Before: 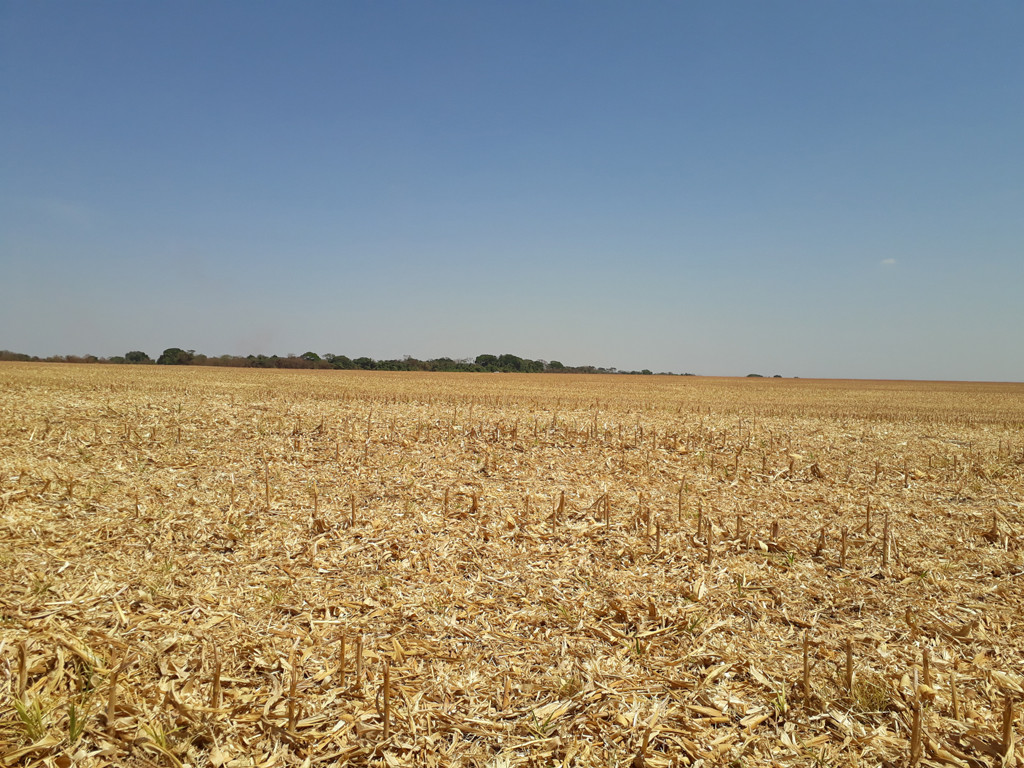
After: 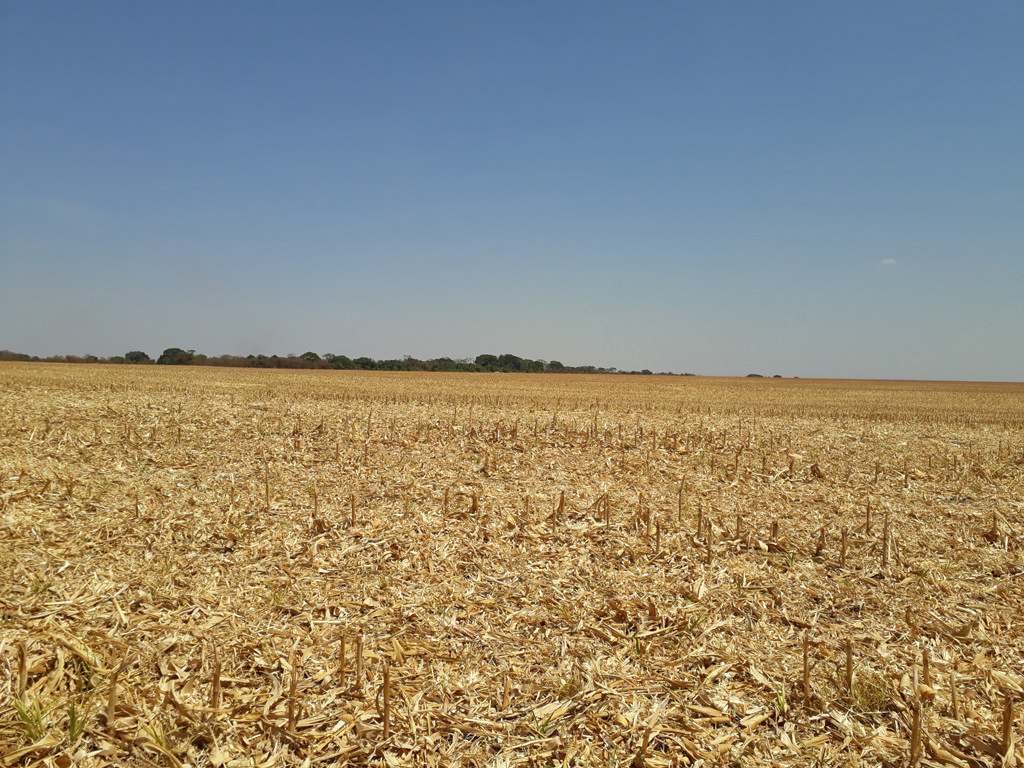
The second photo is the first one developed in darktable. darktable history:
shadows and highlights: shadows 59.6, soften with gaussian
